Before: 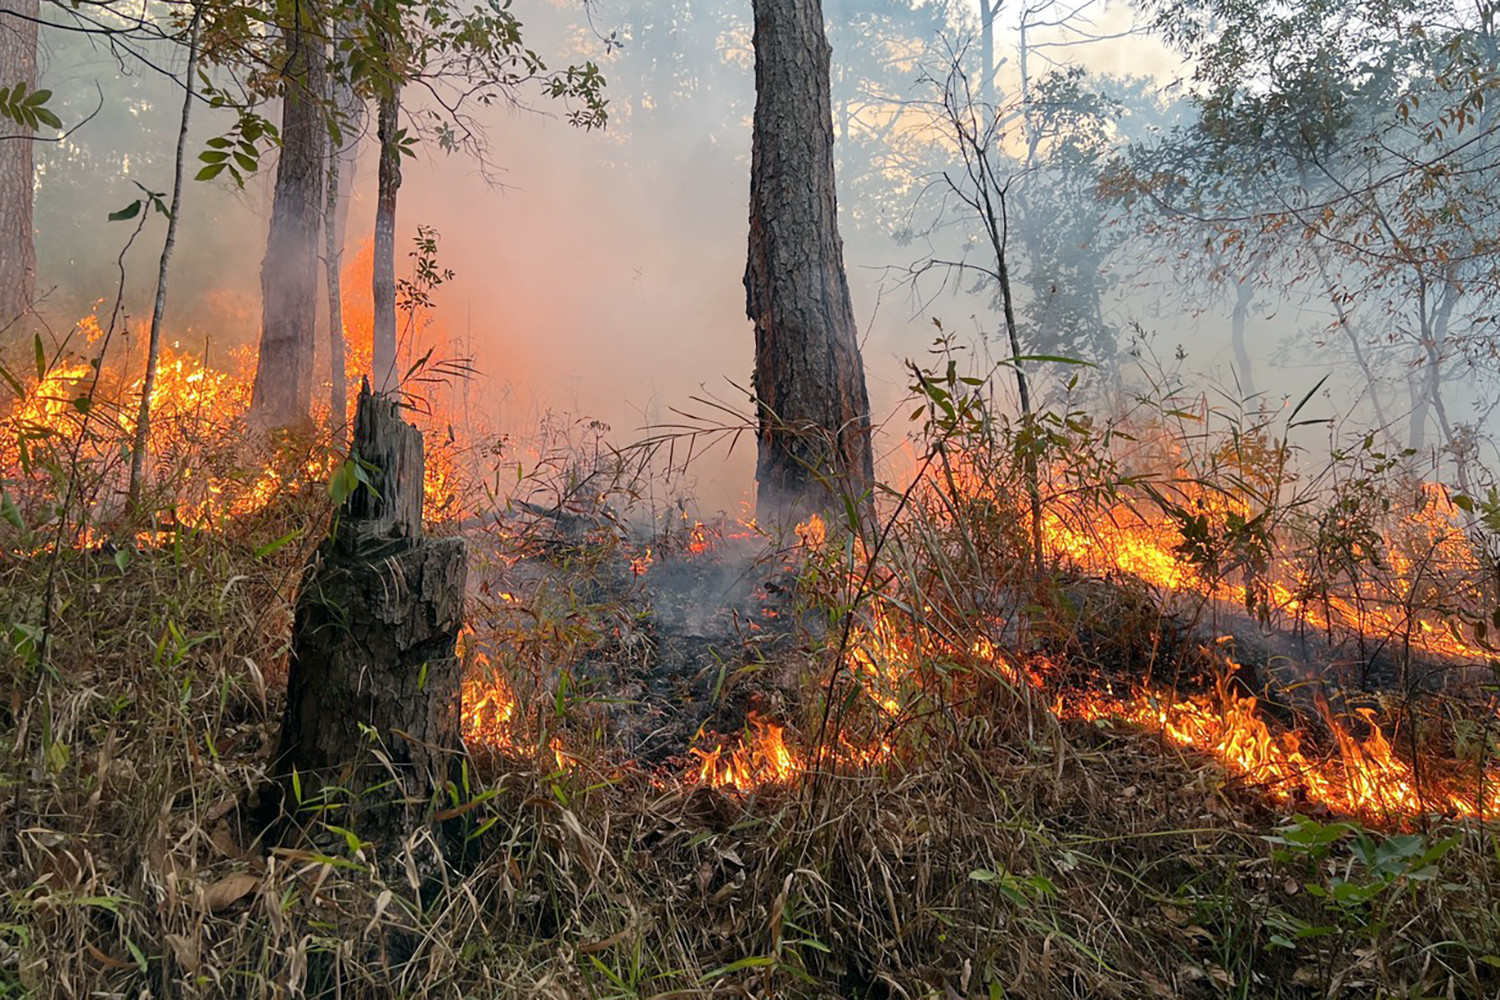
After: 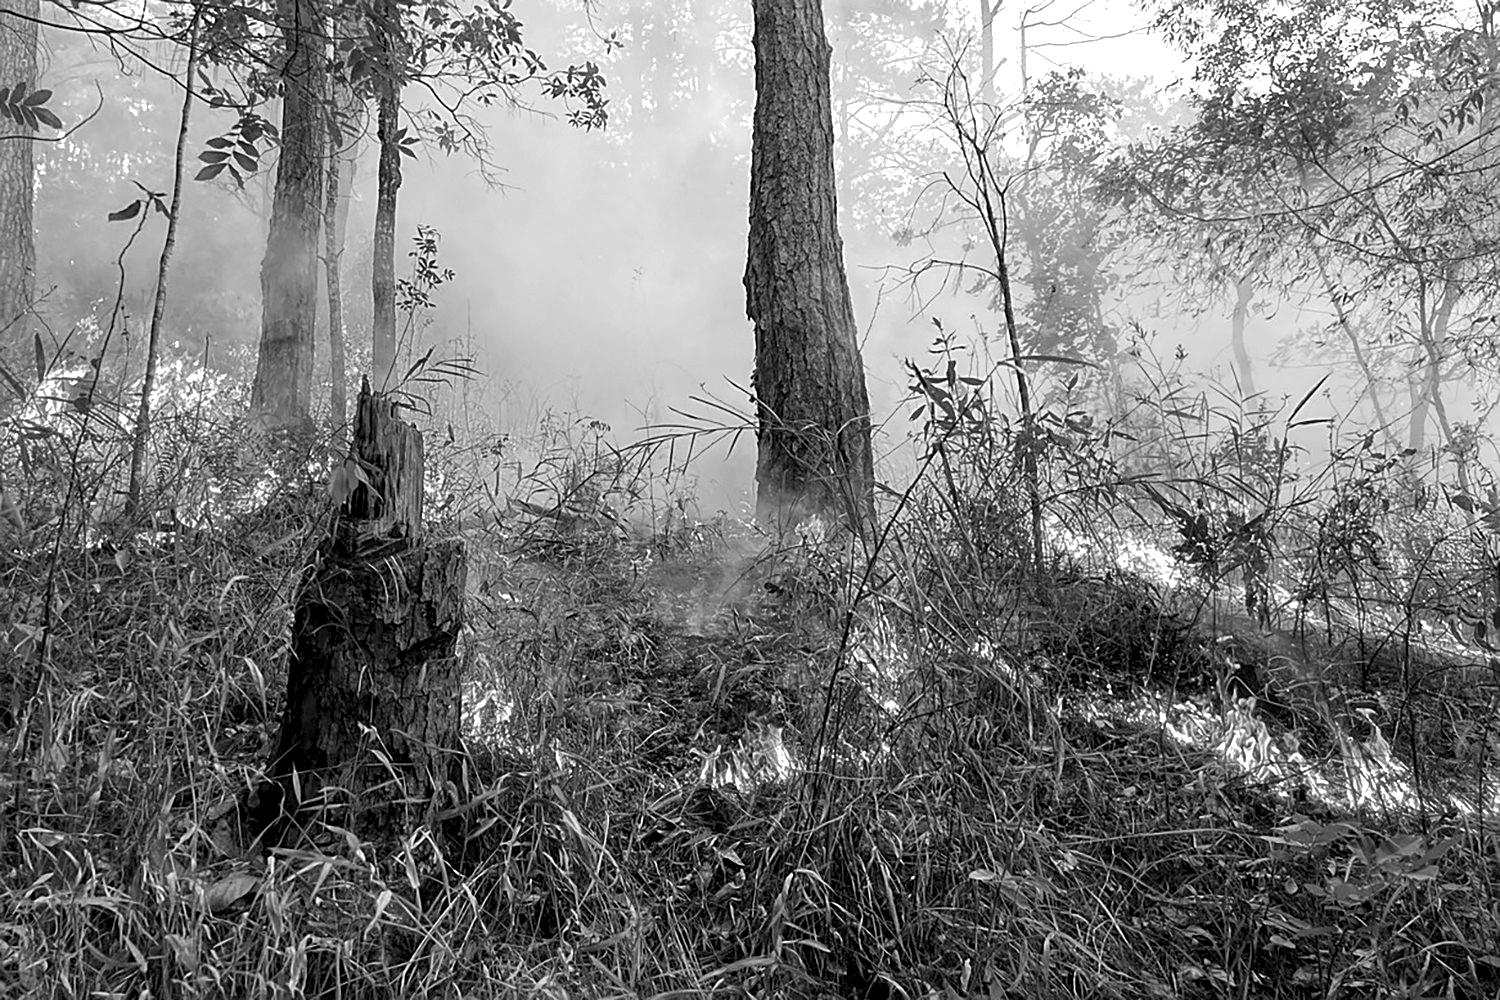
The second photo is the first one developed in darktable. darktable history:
exposure: black level correction 0.001, exposure 0.3 EV, compensate highlight preservation false
white balance: red 0.871, blue 1.249
color balance: mode lift, gamma, gain (sRGB), lift [0.997, 0.979, 1.021, 1.011], gamma [1, 1.084, 0.916, 0.998], gain [1, 0.87, 1.13, 1.101], contrast 4.55%, contrast fulcrum 38.24%, output saturation 104.09%
monochrome: on, module defaults
color correction: saturation 1.11
local contrast: highlights 99%, shadows 86%, detail 160%, midtone range 0.2
sharpen: on, module defaults
contrast equalizer: y [[0.5 ×4, 0.483, 0.43], [0.5 ×6], [0.5 ×6], [0 ×6], [0 ×6]]
